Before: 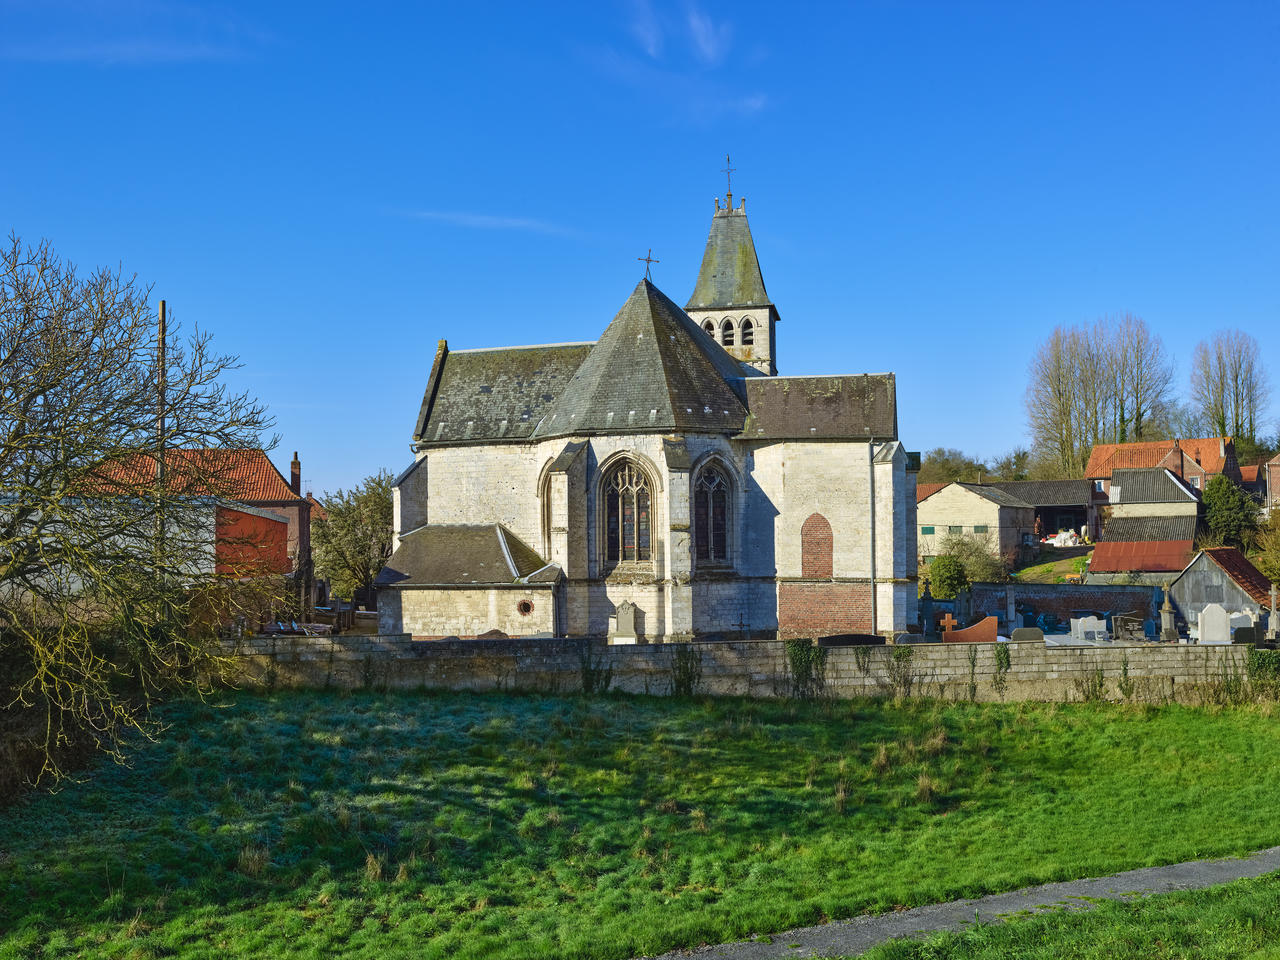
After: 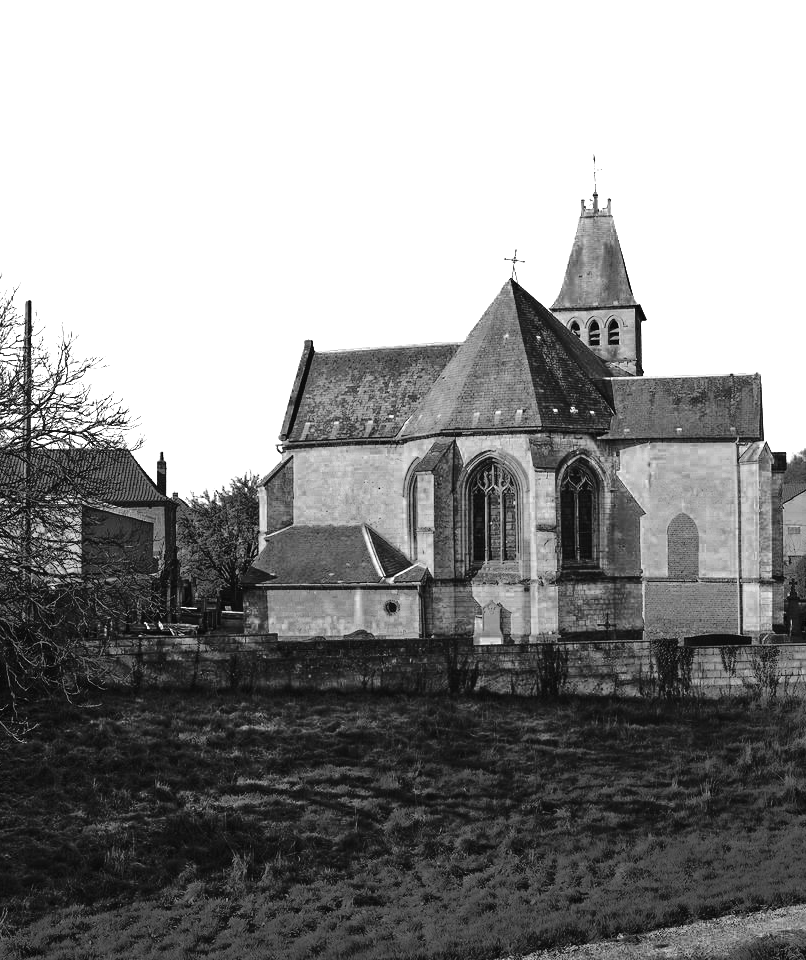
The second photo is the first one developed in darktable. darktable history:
crop: left 10.483%, right 26.529%
tone curve: curves: ch0 [(0, 0) (0.003, 0.002) (0.011, 0.008) (0.025, 0.017) (0.044, 0.027) (0.069, 0.037) (0.1, 0.052) (0.136, 0.074) (0.177, 0.11) (0.224, 0.155) (0.277, 0.237) (0.335, 0.34) (0.399, 0.467) (0.468, 0.584) (0.543, 0.683) (0.623, 0.762) (0.709, 0.827) (0.801, 0.888) (0.898, 0.947) (1, 1)], color space Lab, independent channels, preserve colors none
color zones: curves: ch0 [(0.287, 0.048) (0.493, 0.484) (0.737, 0.816)]; ch1 [(0, 0) (0.143, 0) (0.286, 0) (0.429, 0) (0.571, 0) (0.714, 0) (0.857, 0)]
tone equalizer: luminance estimator HSV value / RGB max
